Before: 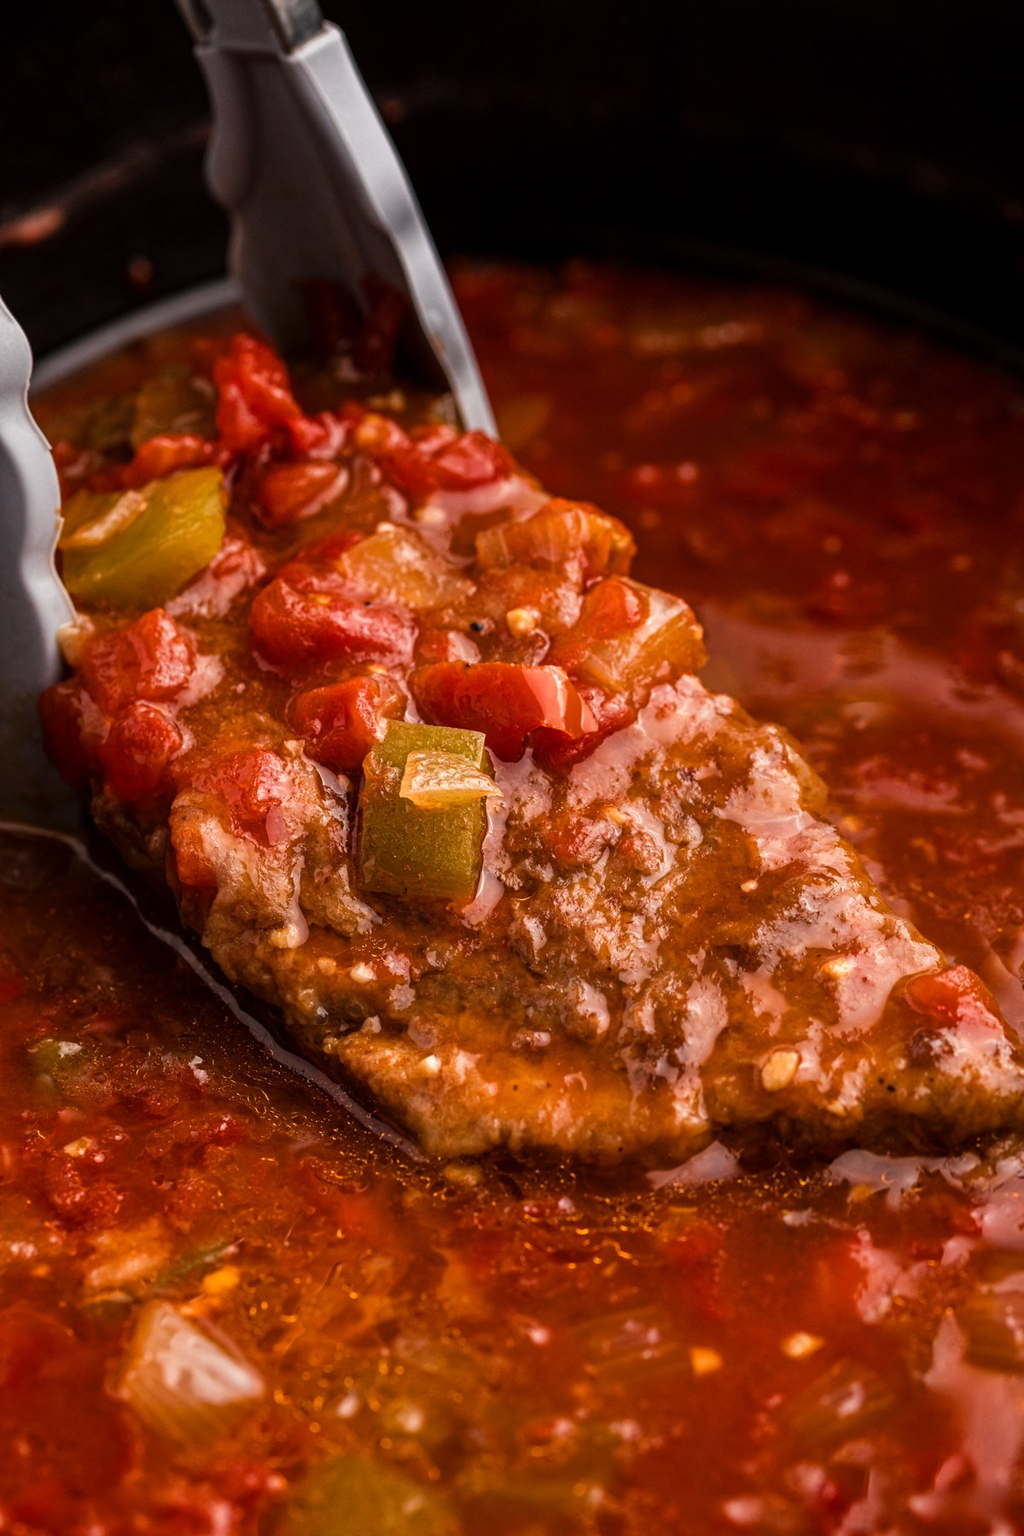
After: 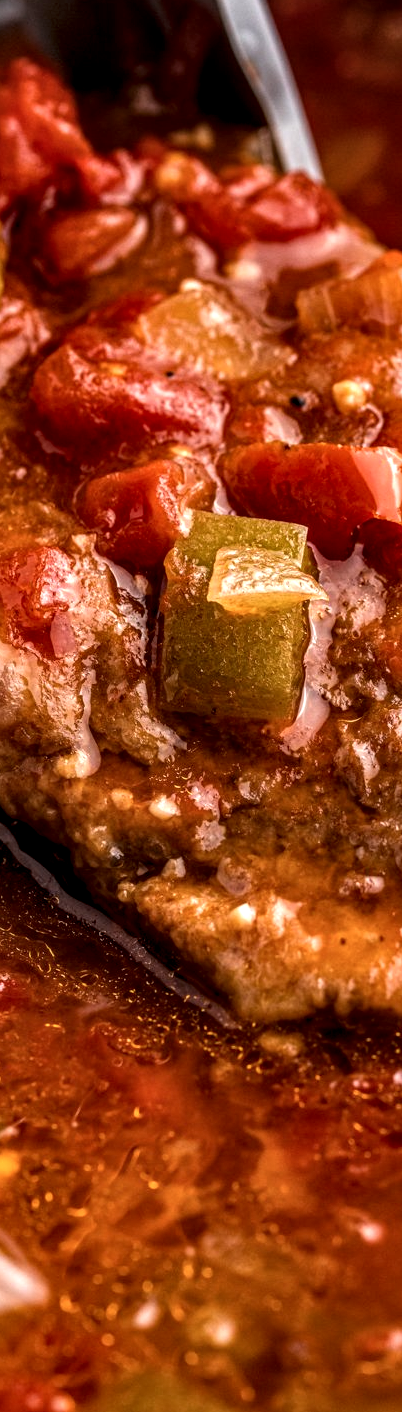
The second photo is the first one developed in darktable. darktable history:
crop and rotate: left 21.77%, top 18.528%, right 44.676%, bottom 2.997%
local contrast: detail 160%
white balance: red 0.982, blue 1.018
